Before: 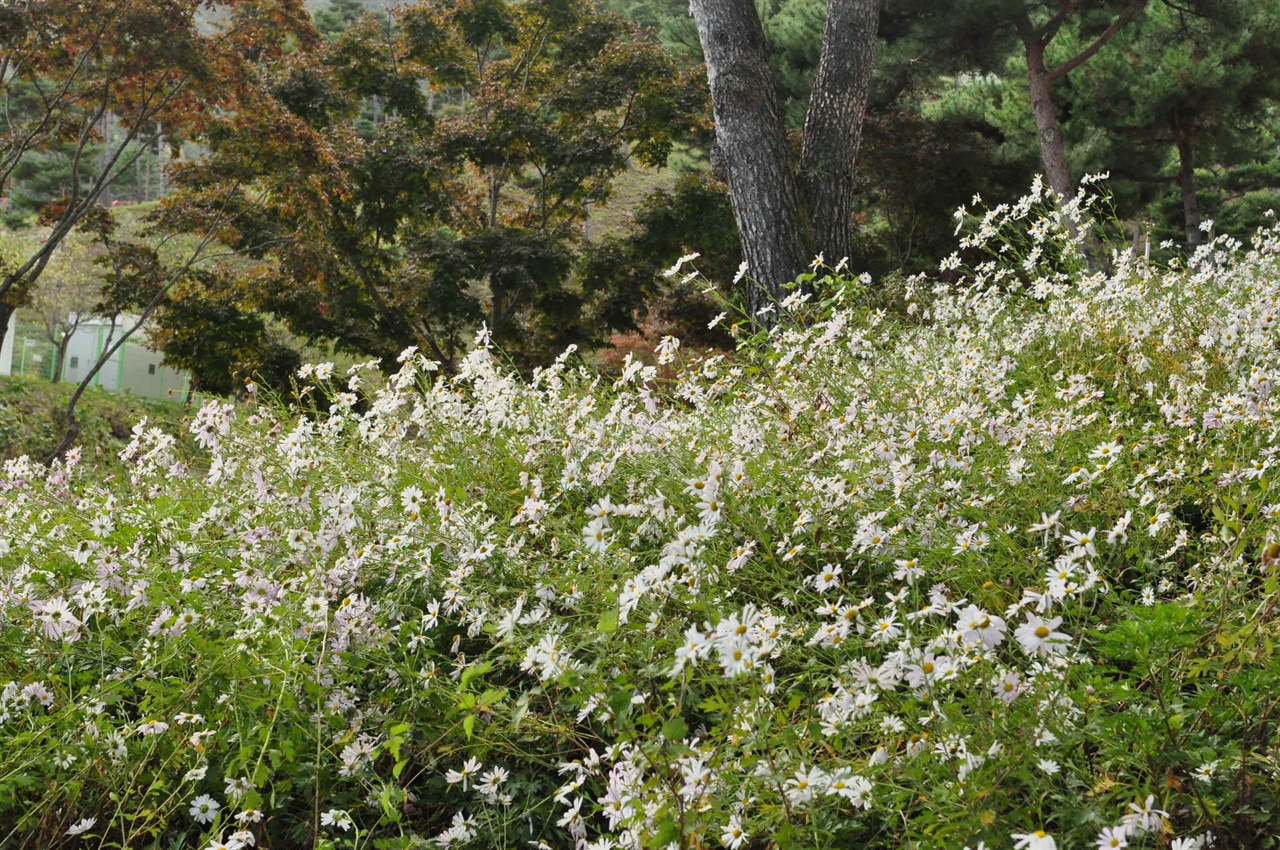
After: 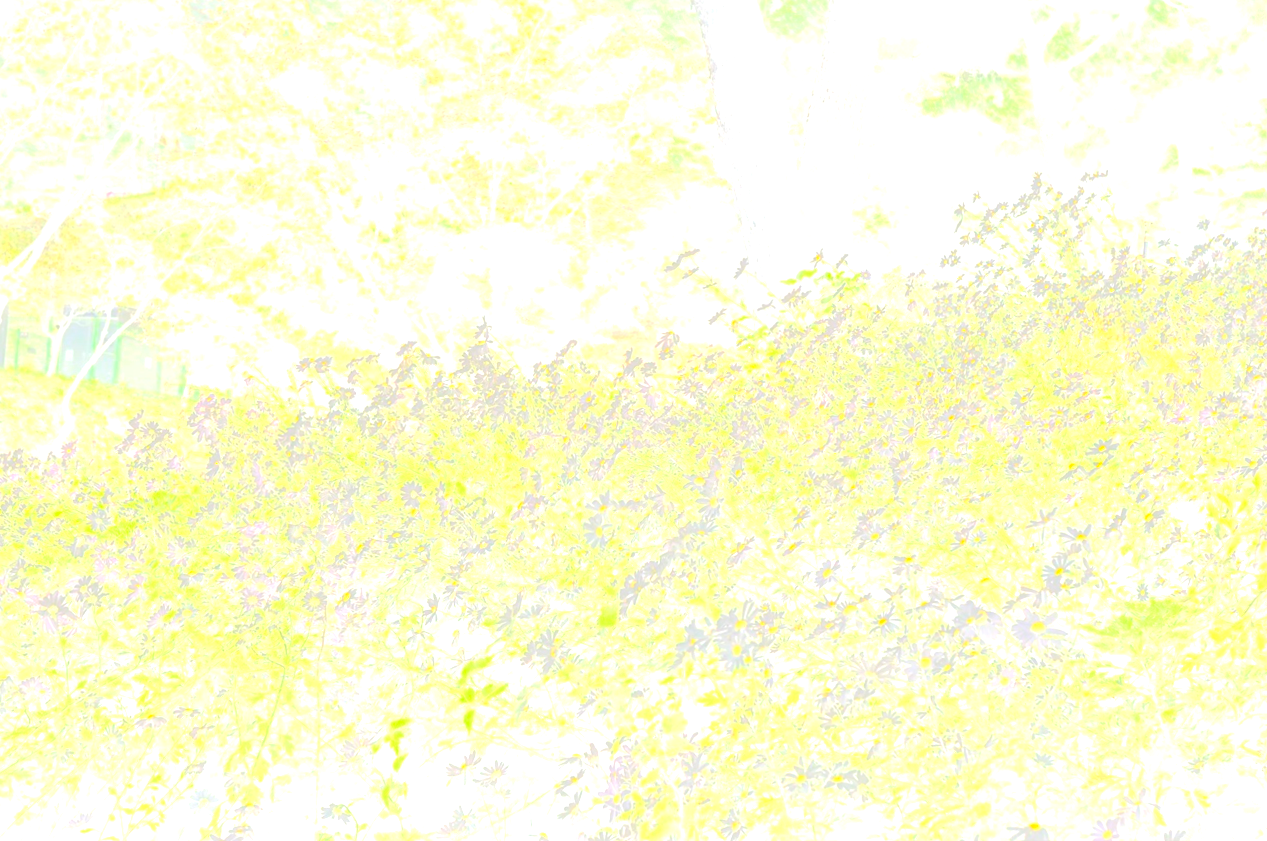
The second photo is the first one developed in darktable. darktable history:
exposure: black level correction 0.001, exposure 1.719 EV, compensate exposure bias true, compensate highlight preservation false
rotate and perspective: rotation 0.174°, lens shift (vertical) 0.013, lens shift (horizontal) 0.019, shear 0.001, automatic cropping original format, crop left 0.007, crop right 0.991, crop top 0.016, crop bottom 0.997
local contrast: mode bilateral grid, contrast 28, coarseness 16, detail 115%, midtone range 0.2
graduated density: rotation -180°, offset 27.42
bloom: size 85%, threshold 5%, strength 85%
